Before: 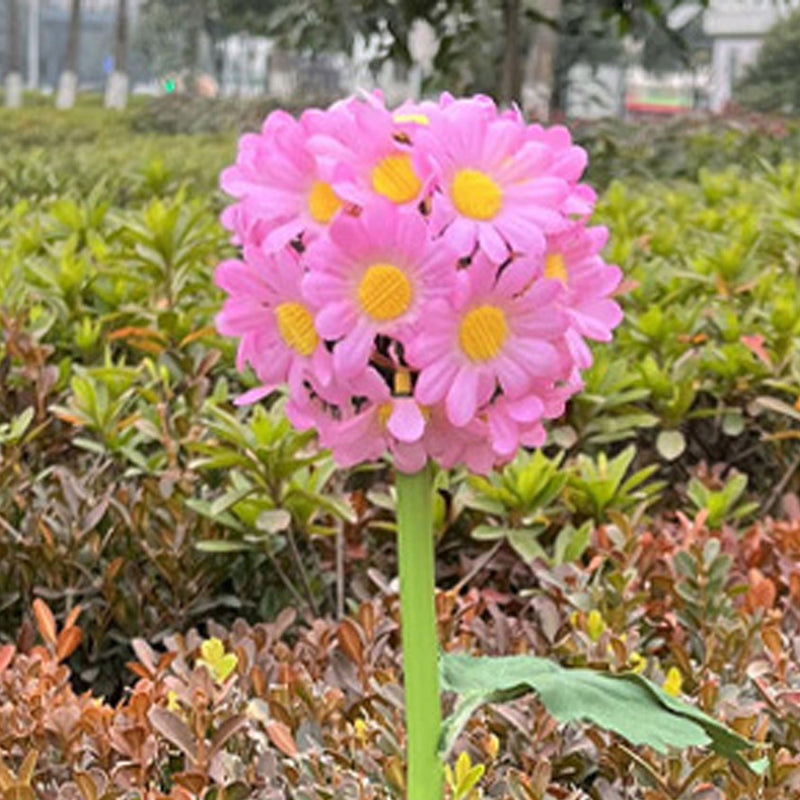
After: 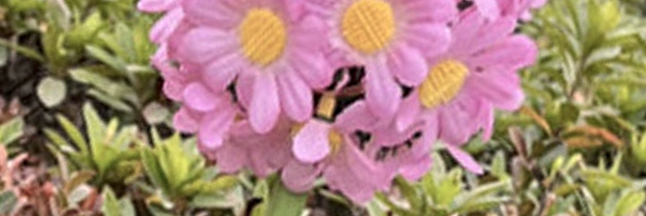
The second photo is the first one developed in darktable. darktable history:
color calibration: output R [0.946, 0.065, -0.013, 0], output G [-0.246, 1.264, -0.017, 0], output B [0.046, -0.098, 1.05, 0], illuminant custom, x 0.344, y 0.359, temperature 5045.54 K
crop and rotate: angle 16.12°, top 30.835%, bottom 35.653%
contrast brightness saturation: contrast 0.1, saturation -0.36
local contrast: on, module defaults
